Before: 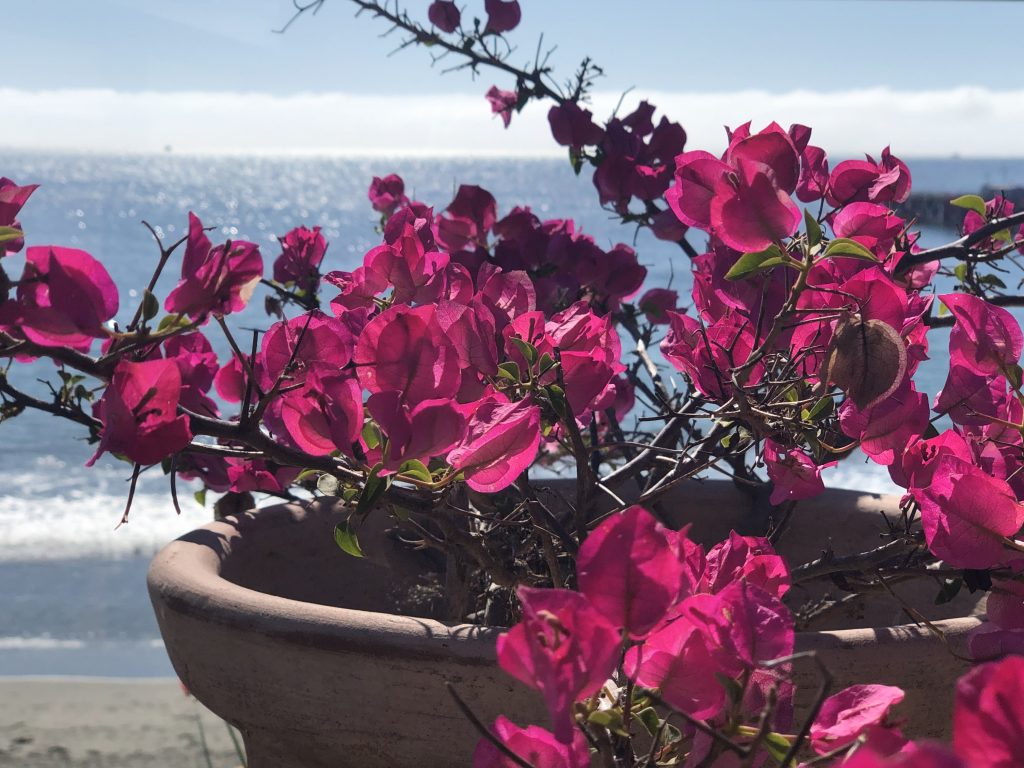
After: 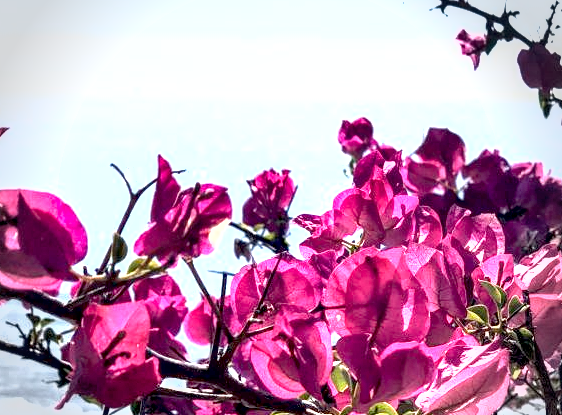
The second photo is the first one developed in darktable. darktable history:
exposure: black level correction 0.014, exposure 1.776 EV, compensate highlight preservation false
vignetting: fall-off radius 31.23%, brightness -0.333, unbound false
crop and rotate: left 3.045%, top 7.498%, right 41.987%, bottom 38.374%
contrast brightness saturation: saturation -0.064
shadows and highlights: low approximation 0.01, soften with gaussian
local contrast: highlights 60%, shadows 59%, detail 160%
